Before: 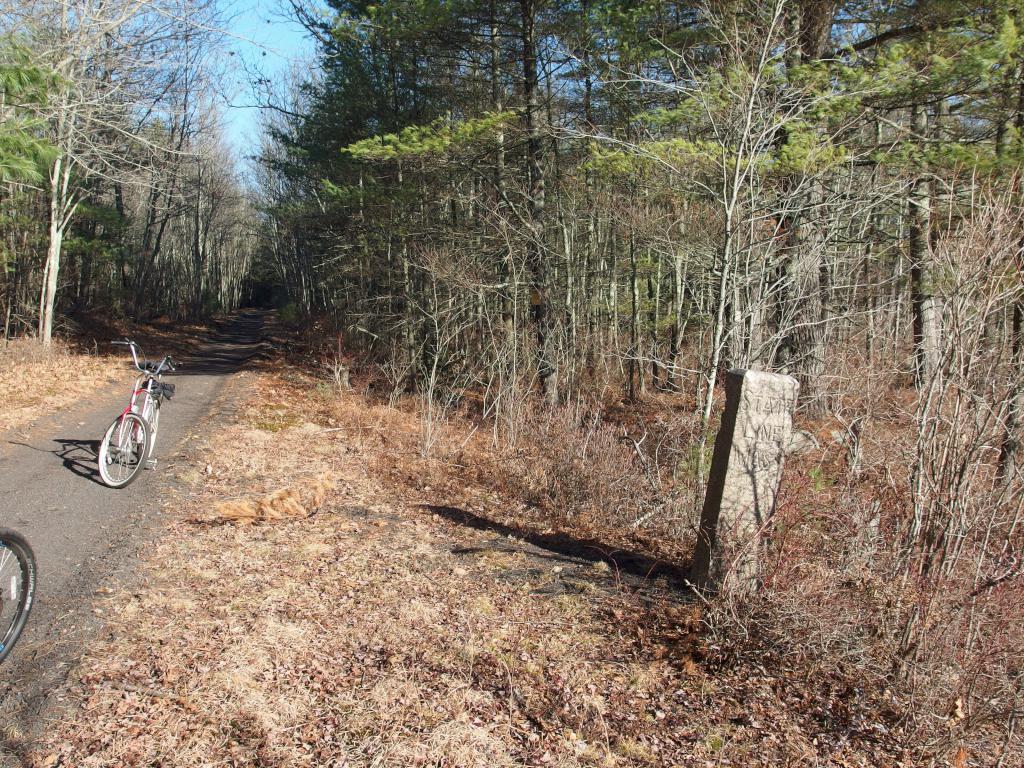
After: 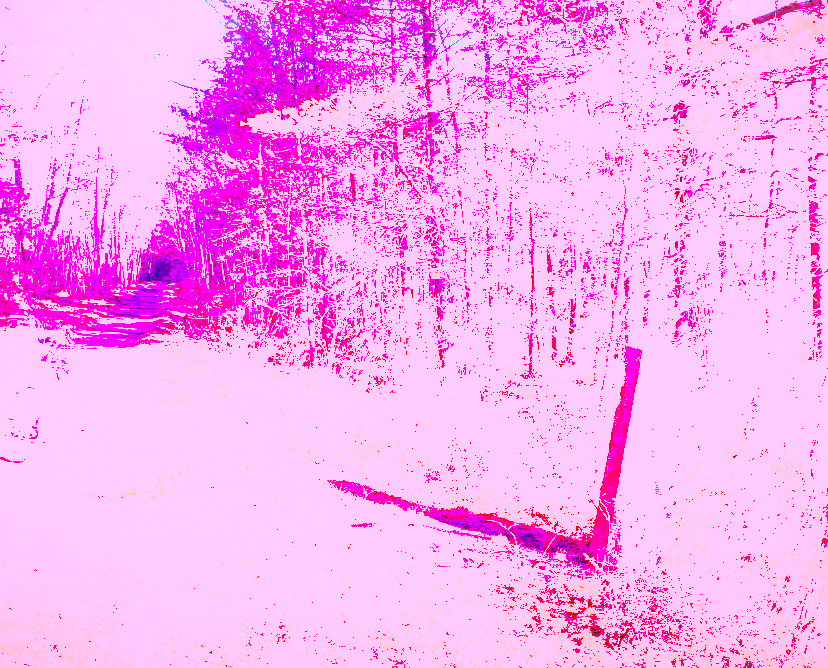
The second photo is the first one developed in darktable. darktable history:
white balance: red 8, blue 8
shadows and highlights: shadows 40, highlights -60
crop: left 9.929%, top 3.475%, right 9.188%, bottom 9.529%
vignetting: fall-off radius 100%, width/height ratio 1.337
local contrast: on, module defaults
color balance rgb: linear chroma grading › global chroma 15%, perceptual saturation grading › global saturation 30%
